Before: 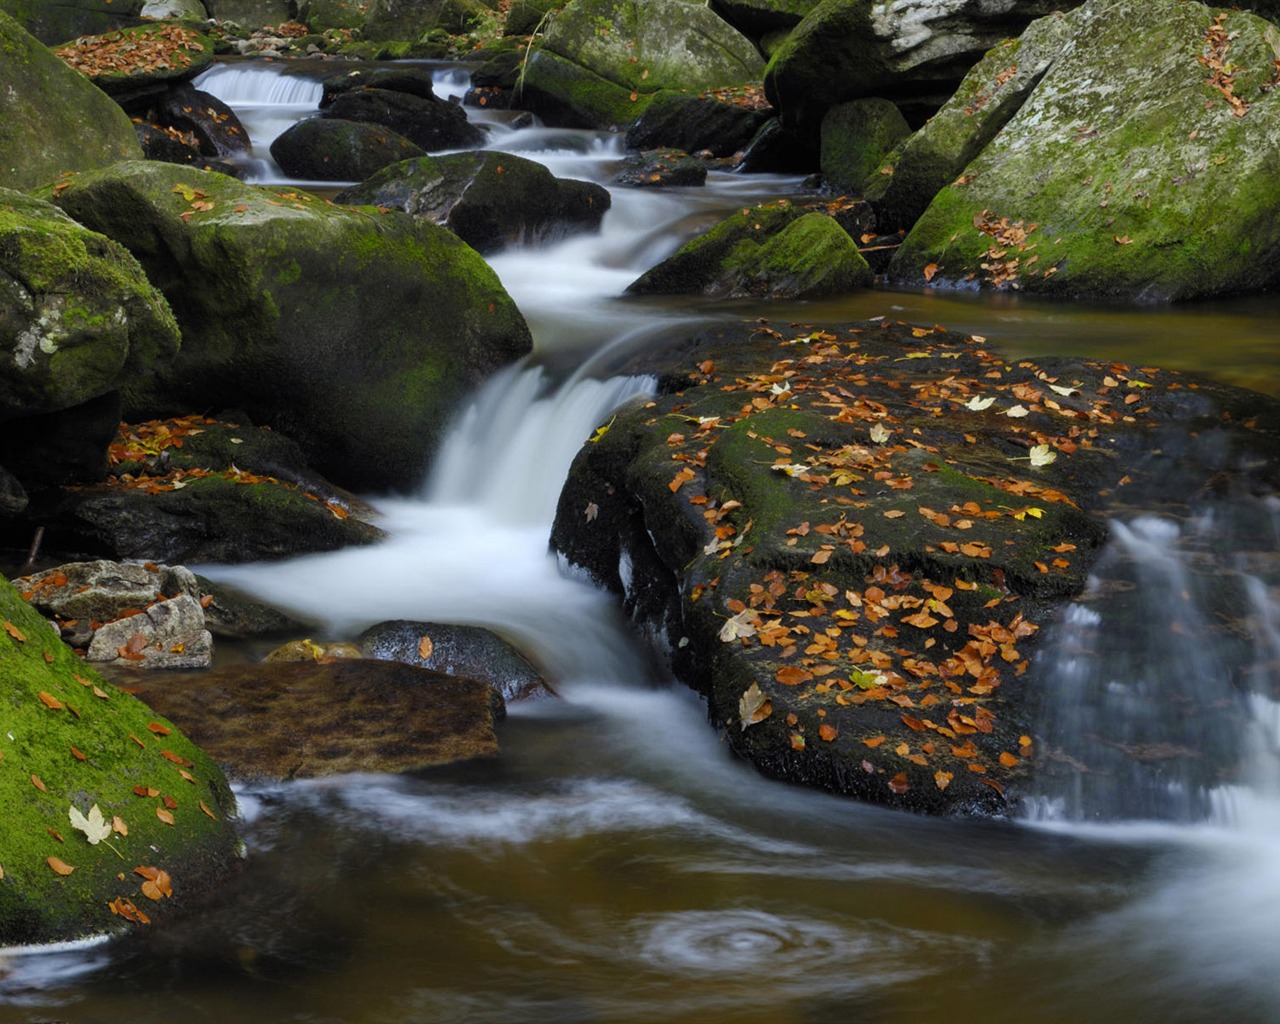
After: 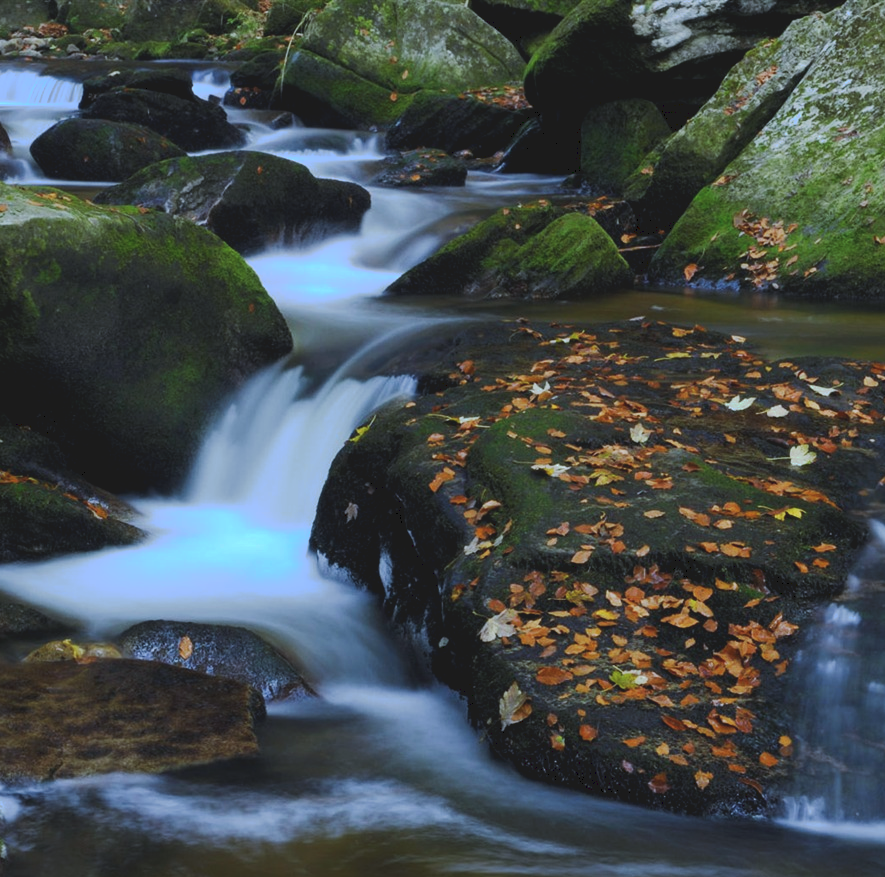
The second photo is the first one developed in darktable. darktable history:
crop: left 18.769%, right 12.048%, bottom 14.275%
tone curve: curves: ch0 [(0, 0) (0.003, 0.096) (0.011, 0.096) (0.025, 0.098) (0.044, 0.099) (0.069, 0.106) (0.1, 0.128) (0.136, 0.153) (0.177, 0.186) (0.224, 0.218) (0.277, 0.265) (0.335, 0.316) (0.399, 0.374) (0.468, 0.445) (0.543, 0.526) (0.623, 0.605) (0.709, 0.681) (0.801, 0.758) (0.898, 0.819) (1, 1)], preserve colors none
base curve: curves: ch0 [(0, 0) (0.472, 0.508) (1, 1)]
color calibration: x 0.38, y 0.389, temperature 4077.69 K
